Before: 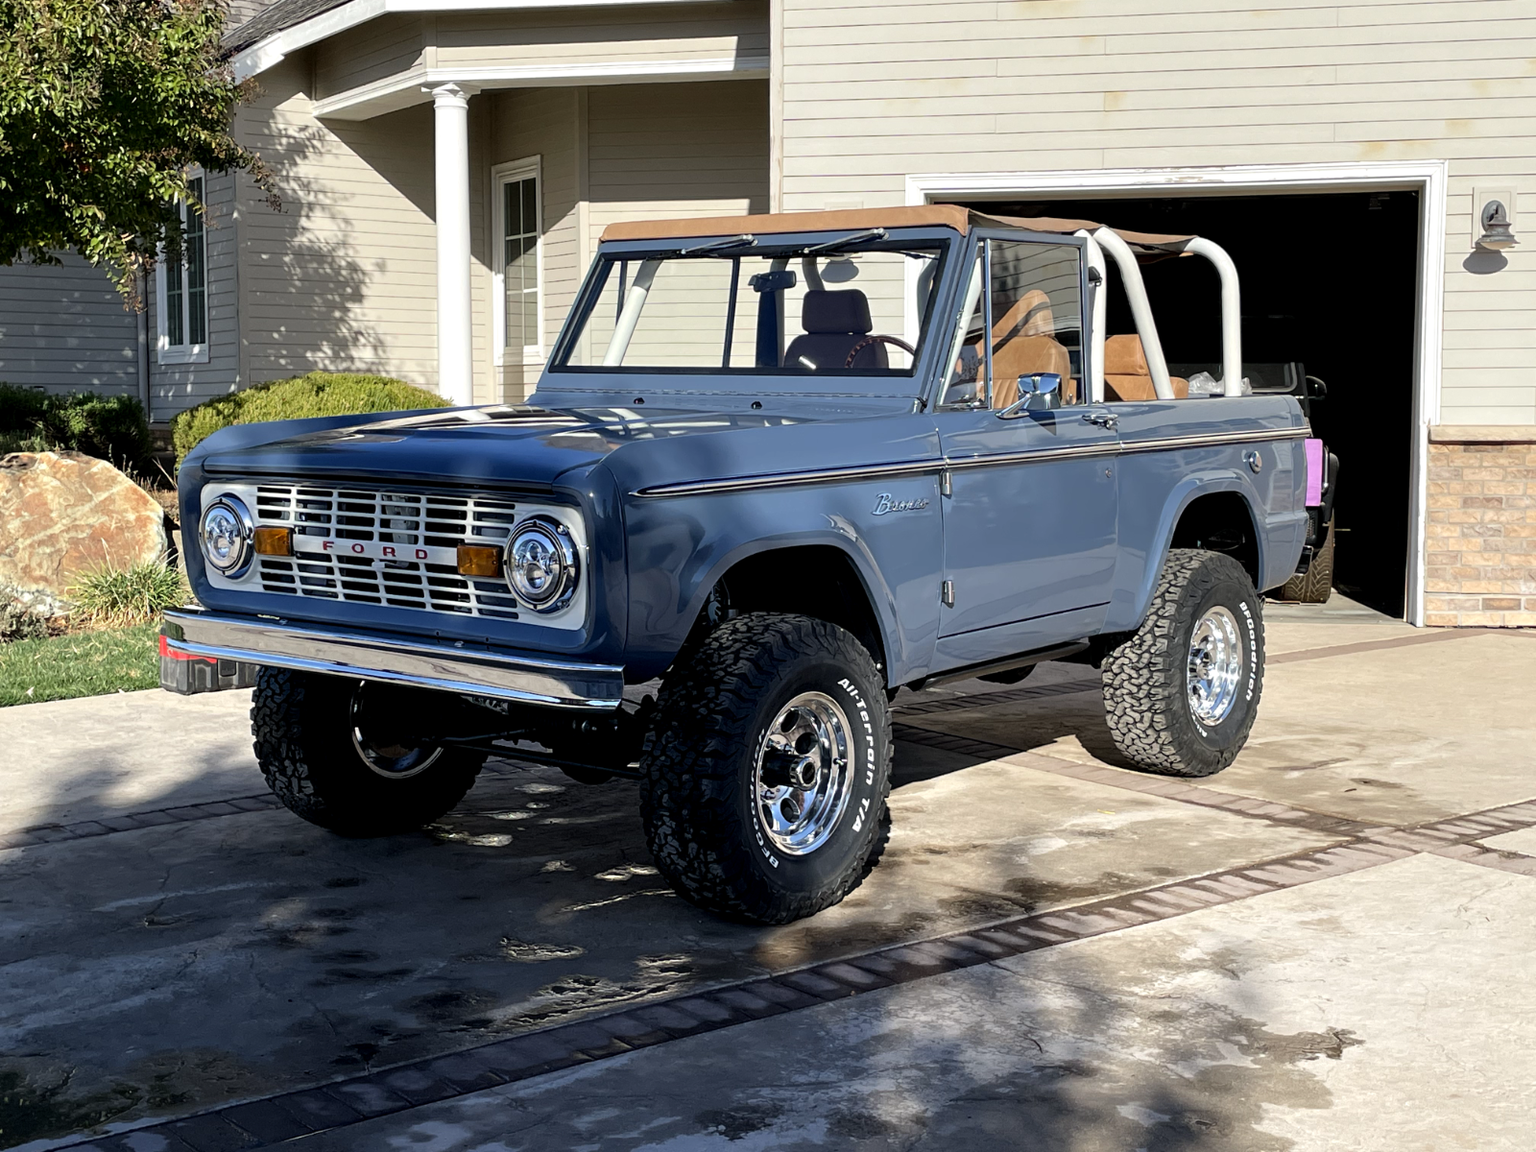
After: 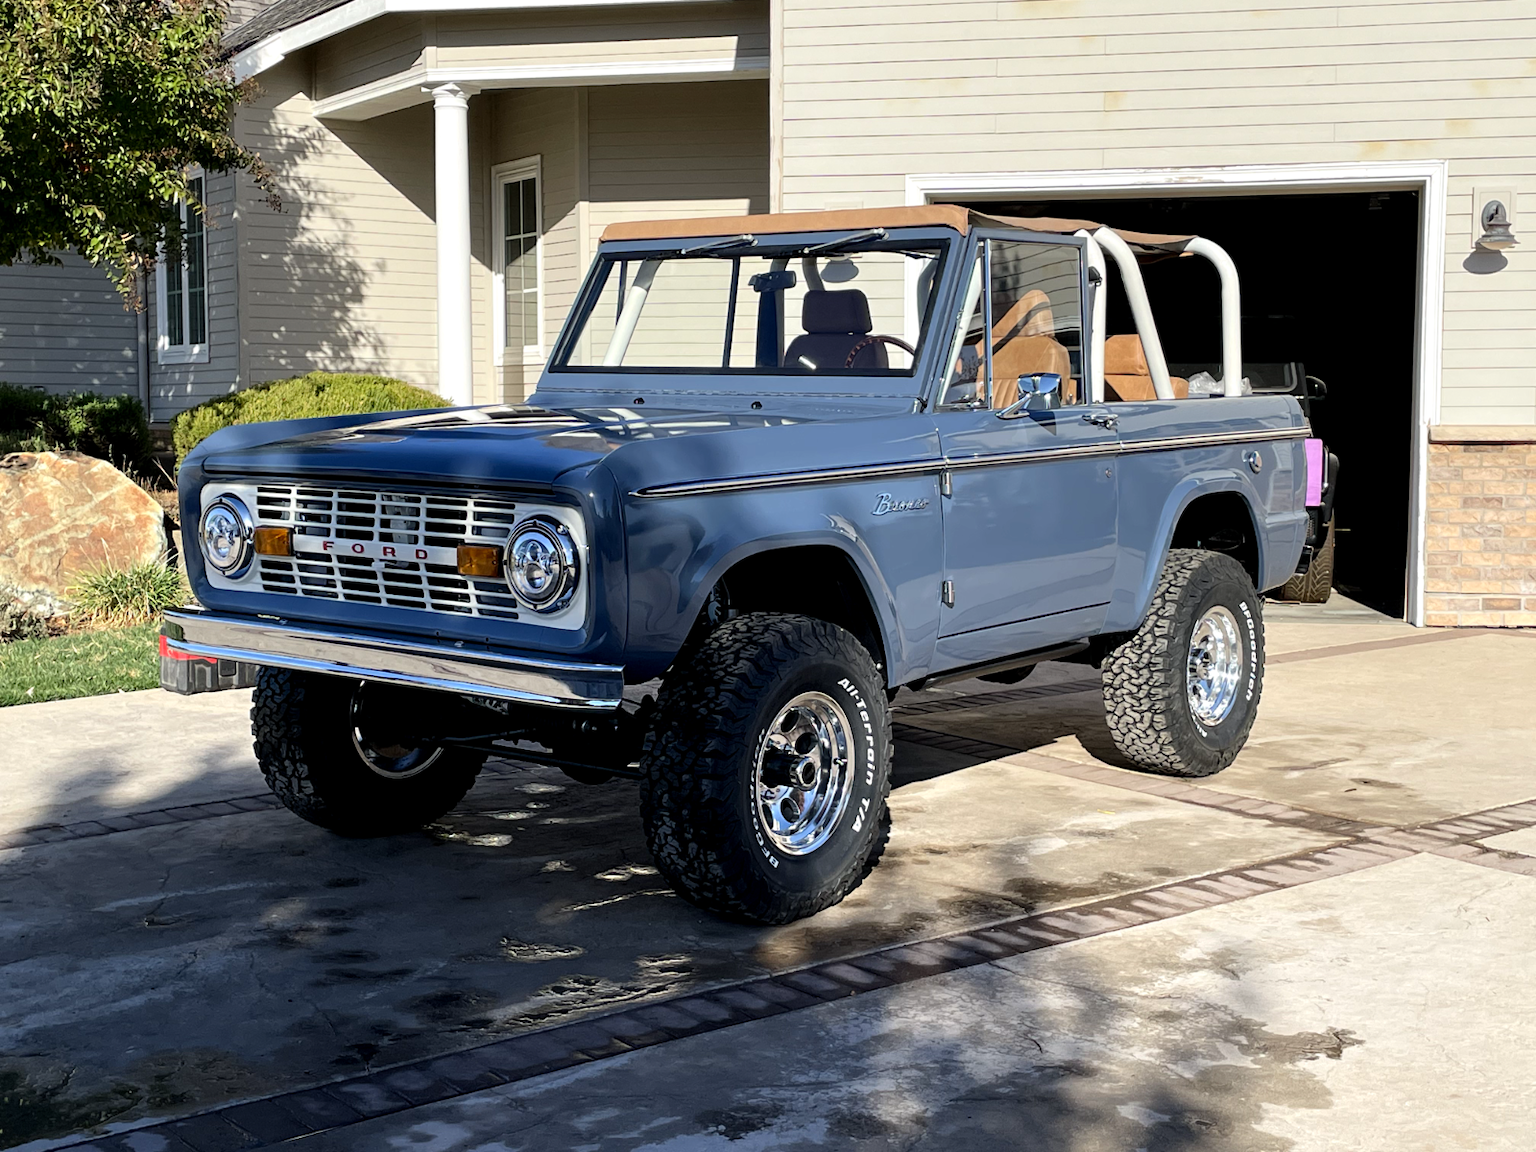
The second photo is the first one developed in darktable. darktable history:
contrast brightness saturation: contrast 0.099, brightness 0.034, saturation 0.089
